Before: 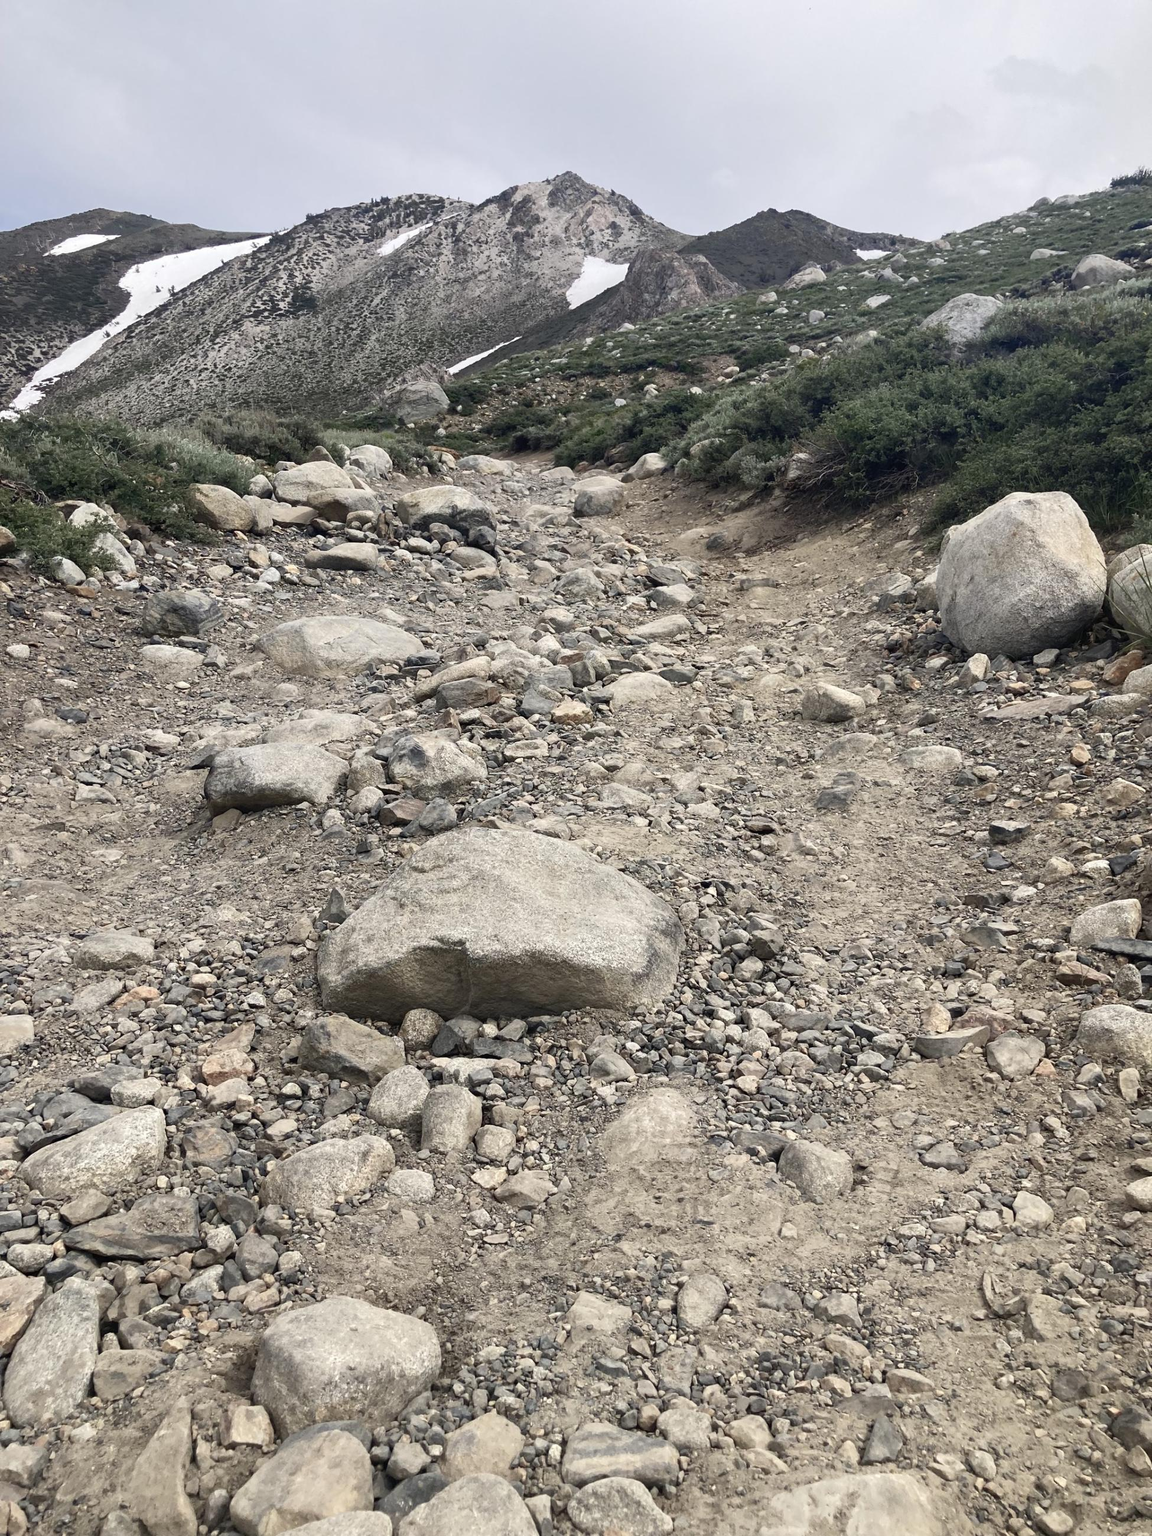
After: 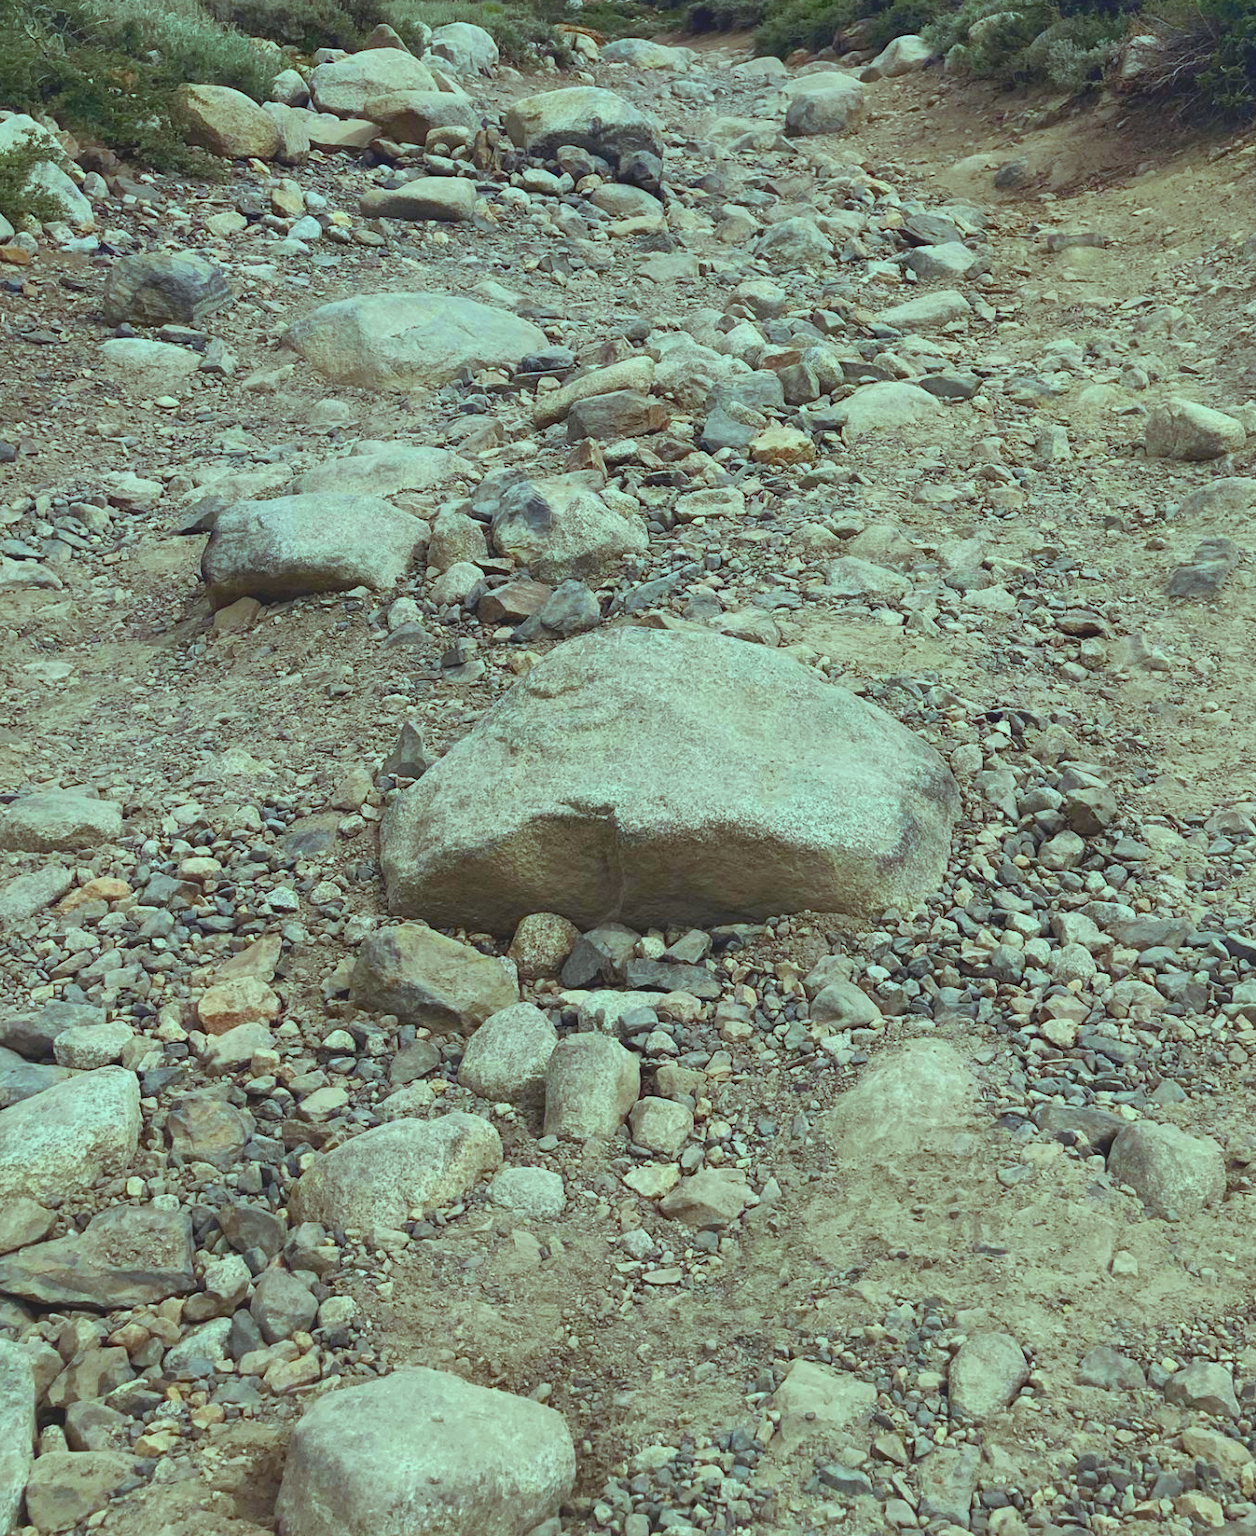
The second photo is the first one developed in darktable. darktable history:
crop: left 6.696%, top 28.062%, right 24.213%, bottom 8.614%
color zones: curves: ch0 [(0.018, 0.548) (0.224, 0.64) (0.425, 0.447) (0.675, 0.575) (0.732, 0.579)]; ch1 [(0.066, 0.487) (0.25, 0.5) (0.404, 0.43) (0.75, 0.421) (0.956, 0.421)]; ch2 [(0.044, 0.561) (0.215, 0.465) (0.399, 0.544) (0.465, 0.548) (0.614, 0.447) (0.724, 0.43) (0.882, 0.623) (0.956, 0.632)], mix -131.44%
color balance rgb: highlights gain › chroma 4.084%, highlights gain › hue 198.63°, linear chroma grading › global chroma 25.568%, perceptual saturation grading › global saturation 0.474%, global vibrance 20%
shadows and highlights: shadows 25.92, highlights -25.39
contrast brightness saturation: contrast -0.2, saturation 0.189
